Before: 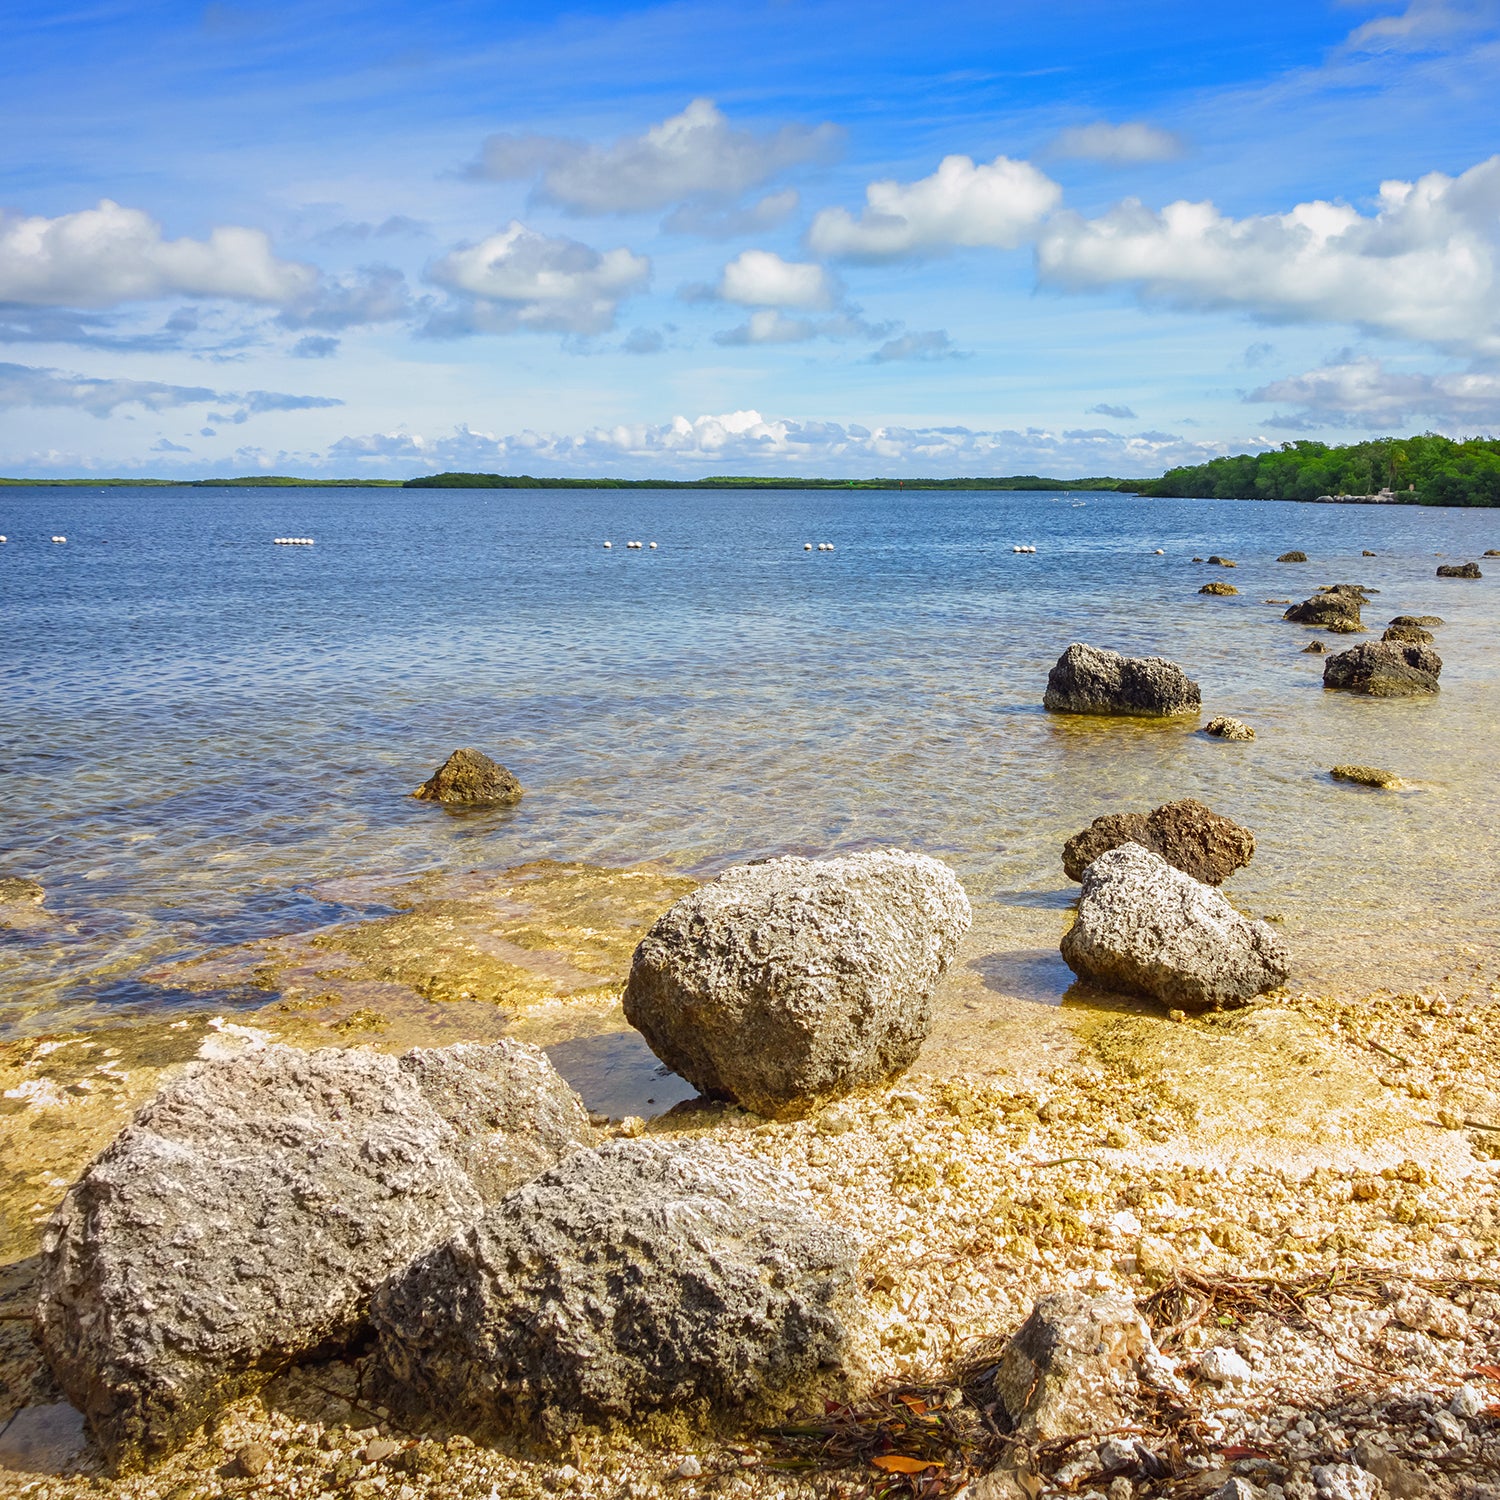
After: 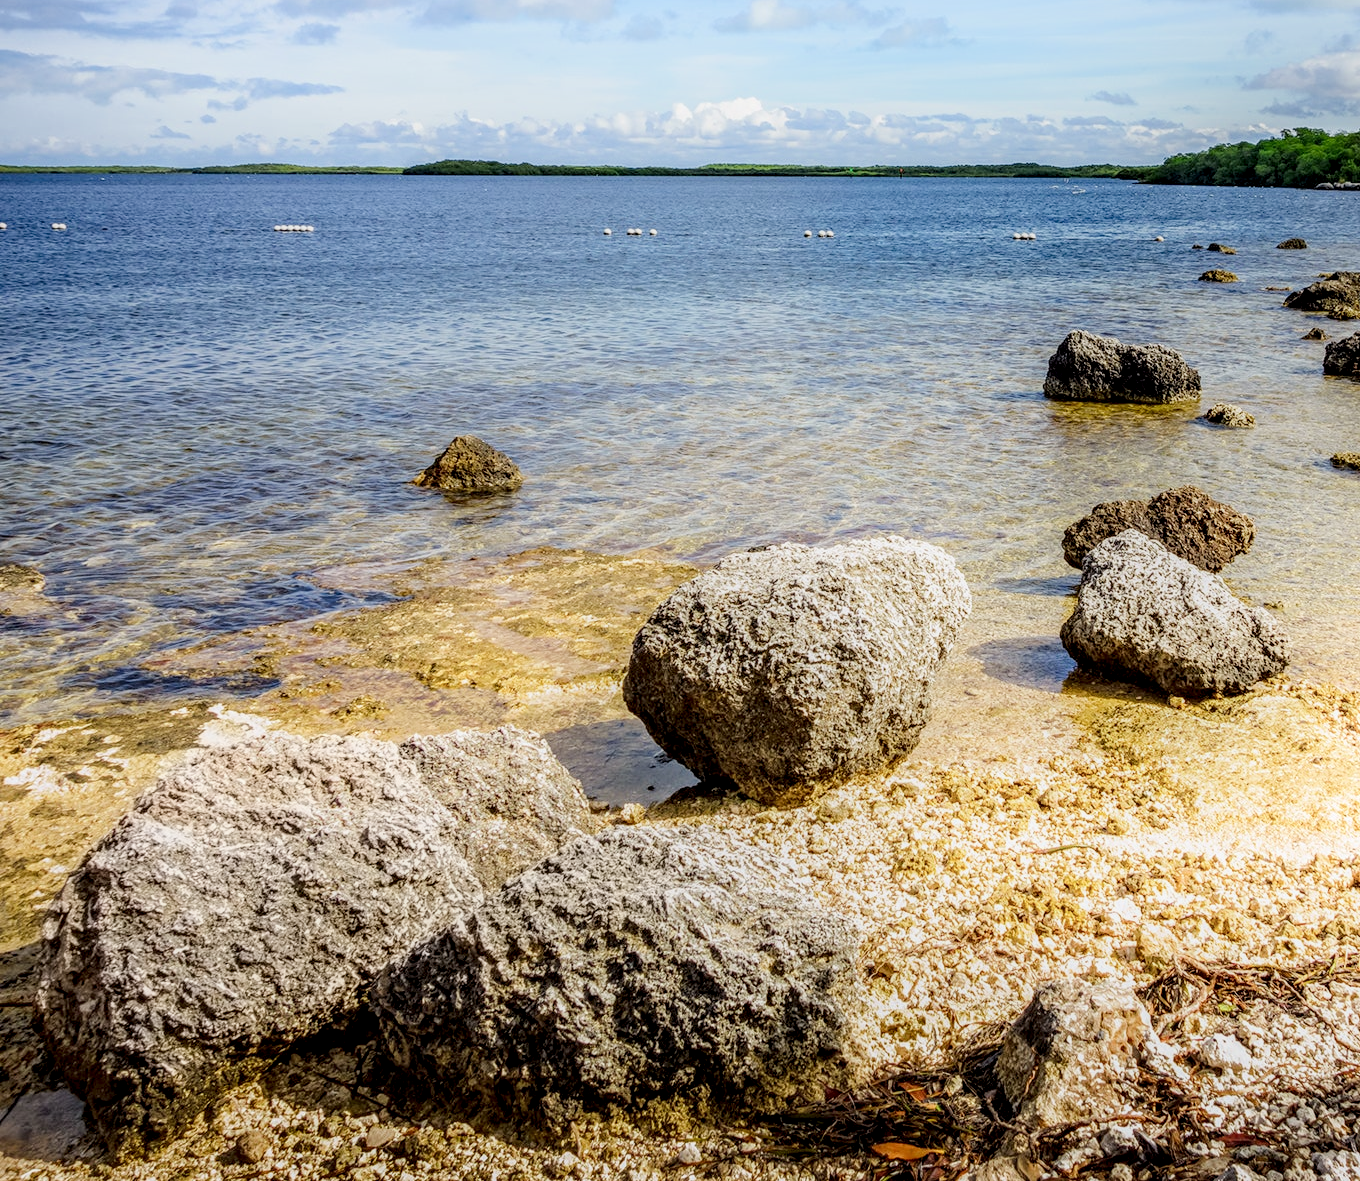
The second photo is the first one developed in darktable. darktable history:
local contrast: highlights 60%, shadows 63%, detail 160%
filmic rgb: black relative exposure -7.65 EV, white relative exposure 4.56 EV, hardness 3.61
crop: top 20.909%, right 9.332%, bottom 0.314%
shadows and highlights: shadows -53.13, highlights 86.2, soften with gaussian
